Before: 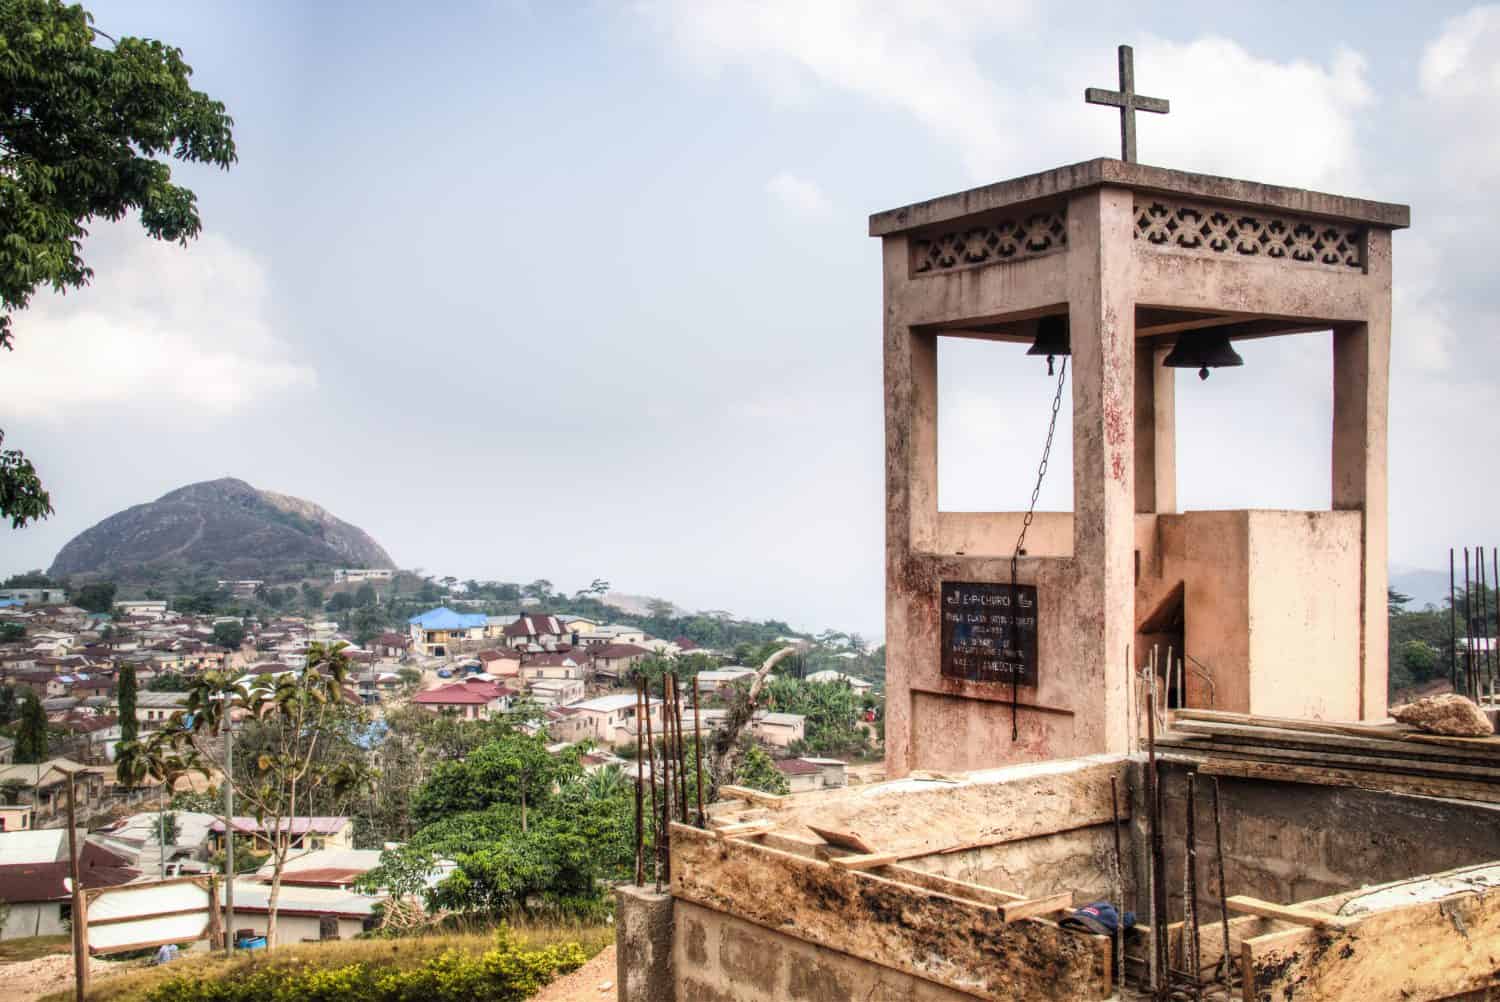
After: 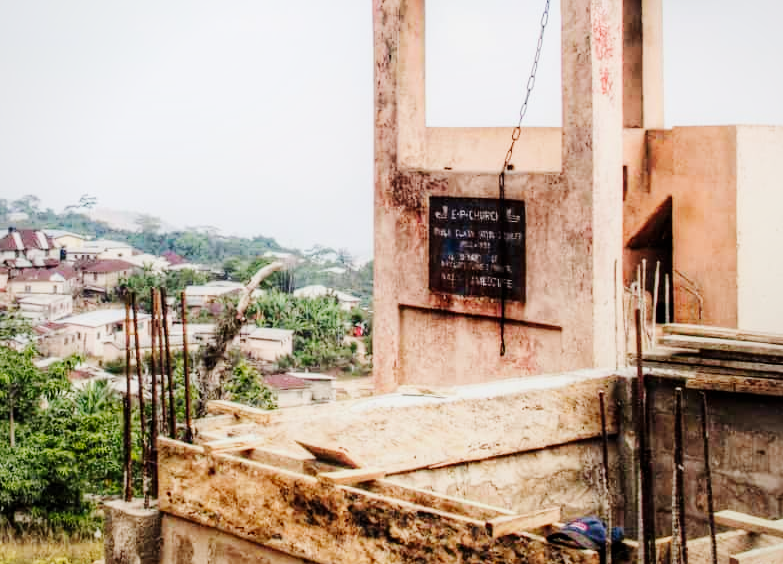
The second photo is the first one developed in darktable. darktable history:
shadows and highlights: shadows -41.59, highlights 63.84, soften with gaussian
crop: left 34.2%, top 38.492%, right 13.589%, bottom 5.158%
vignetting: fall-off radius 63.78%, brightness -0.194, saturation -0.302
tone curve: curves: ch0 [(0, 0) (0.049, 0.01) (0.154, 0.081) (0.491, 0.56) (0.739, 0.794) (0.992, 0.937)]; ch1 [(0, 0) (0.172, 0.123) (0.317, 0.272) (0.401, 0.422) (0.499, 0.497) (0.531, 0.54) (0.615, 0.603) (0.741, 0.783) (1, 1)]; ch2 [(0, 0) (0.411, 0.424) (0.462, 0.464) (0.502, 0.489) (0.544, 0.551) (0.686, 0.638) (1, 1)], preserve colors none
